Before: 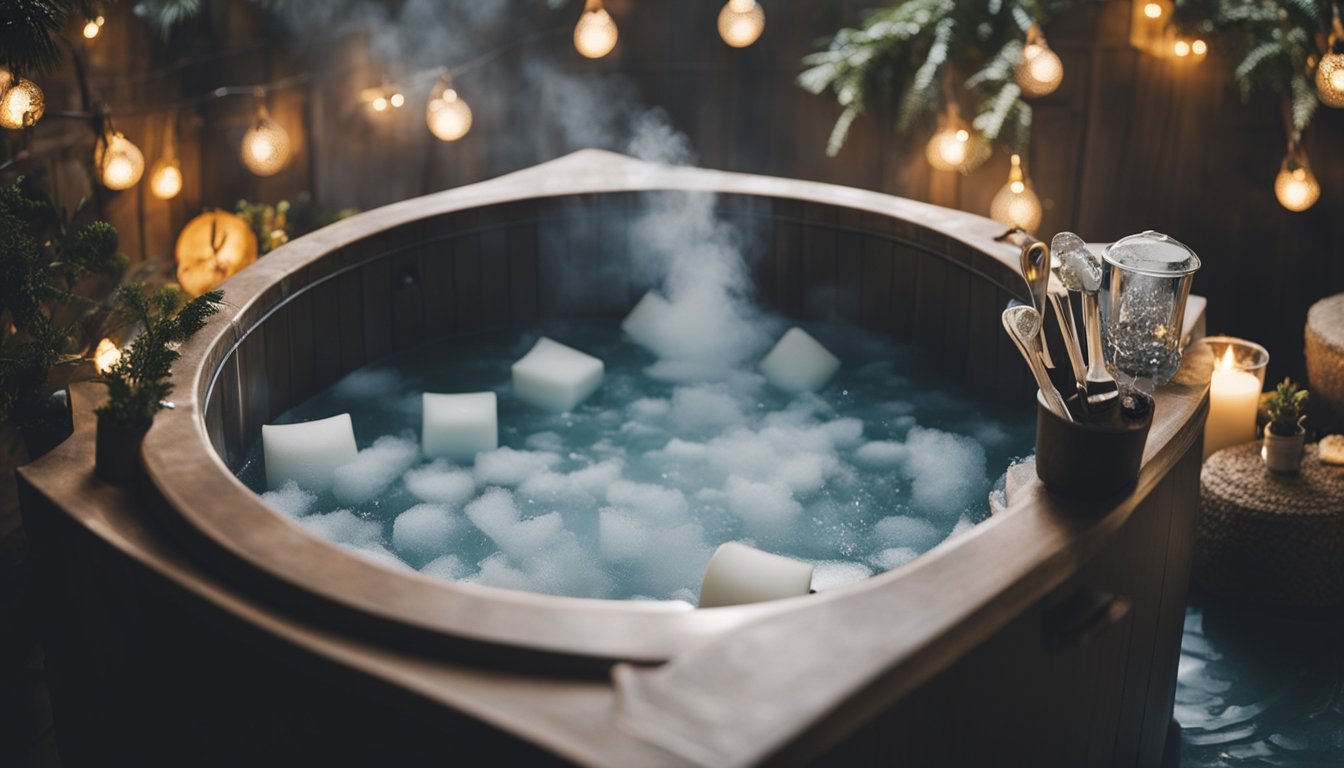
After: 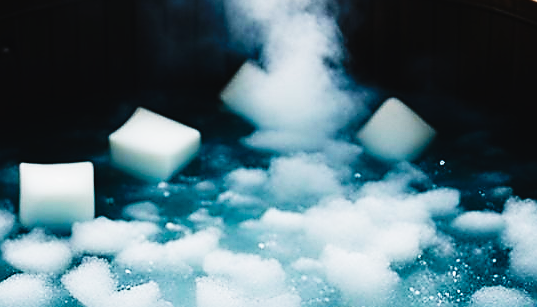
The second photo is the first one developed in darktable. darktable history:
sharpen: radius 1.4, amount 1.25, threshold 0.7
tone curve: curves: ch0 [(0, 0) (0.003, 0.01) (0.011, 0.012) (0.025, 0.012) (0.044, 0.017) (0.069, 0.021) (0.1, 0.025) (0.136, 0.03) (0.177, 0.037) (0.224, 0.052) (0.277, 0.092) (0.335, 0.16) (0.399, 0.3) (0.468, 0.463) (0.543, 0.639) (0.623, 0.796) (0.709, 0.904) (0.801, 0.962) (0.898, 0.988) (1, 1)], preserve colors none
crop: left 30%, top 30%, right 30%, bottom 30%
